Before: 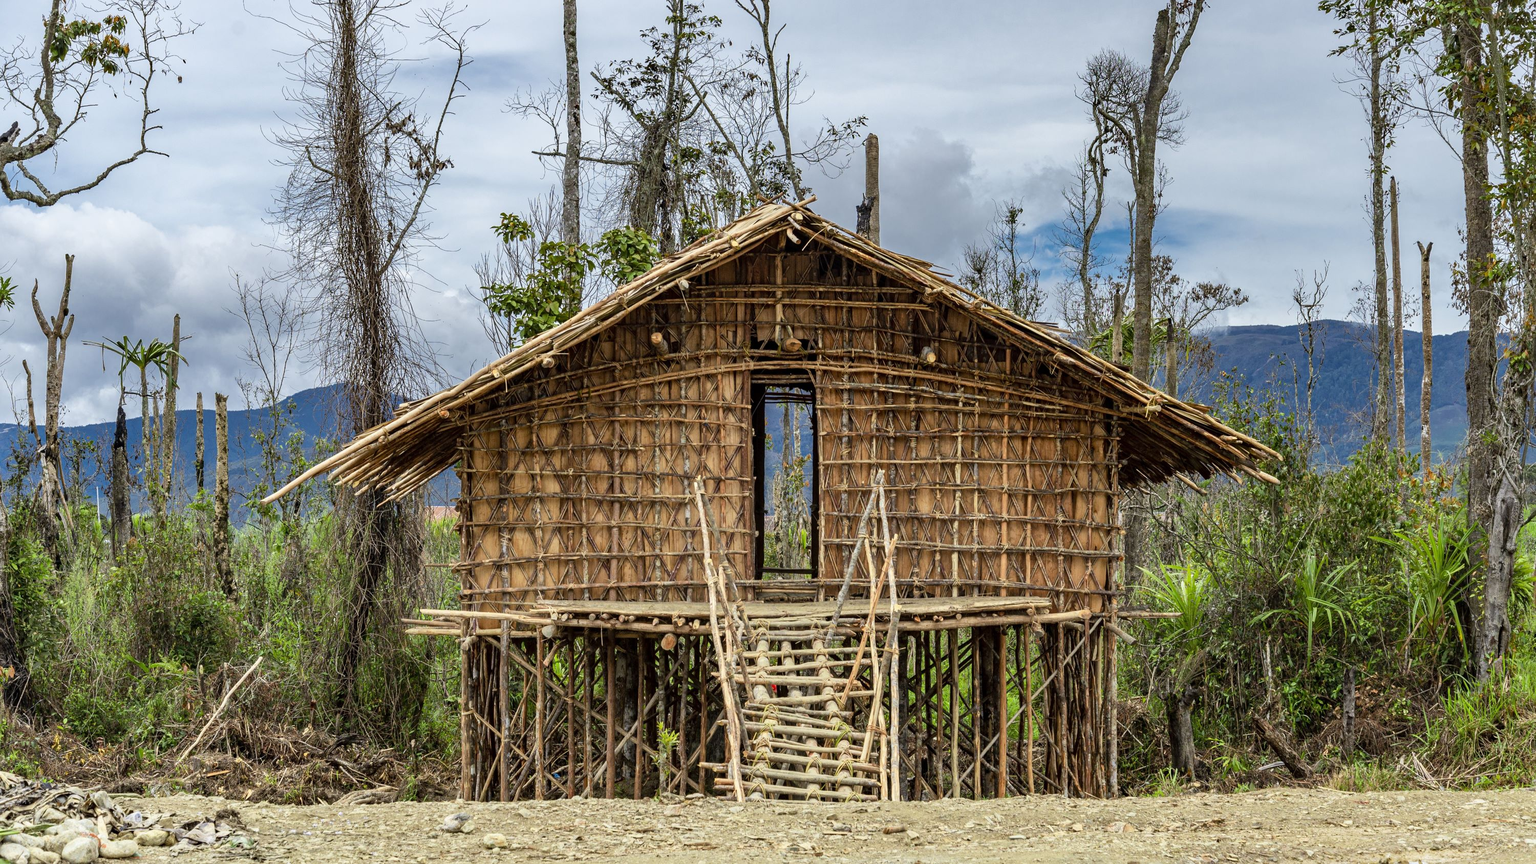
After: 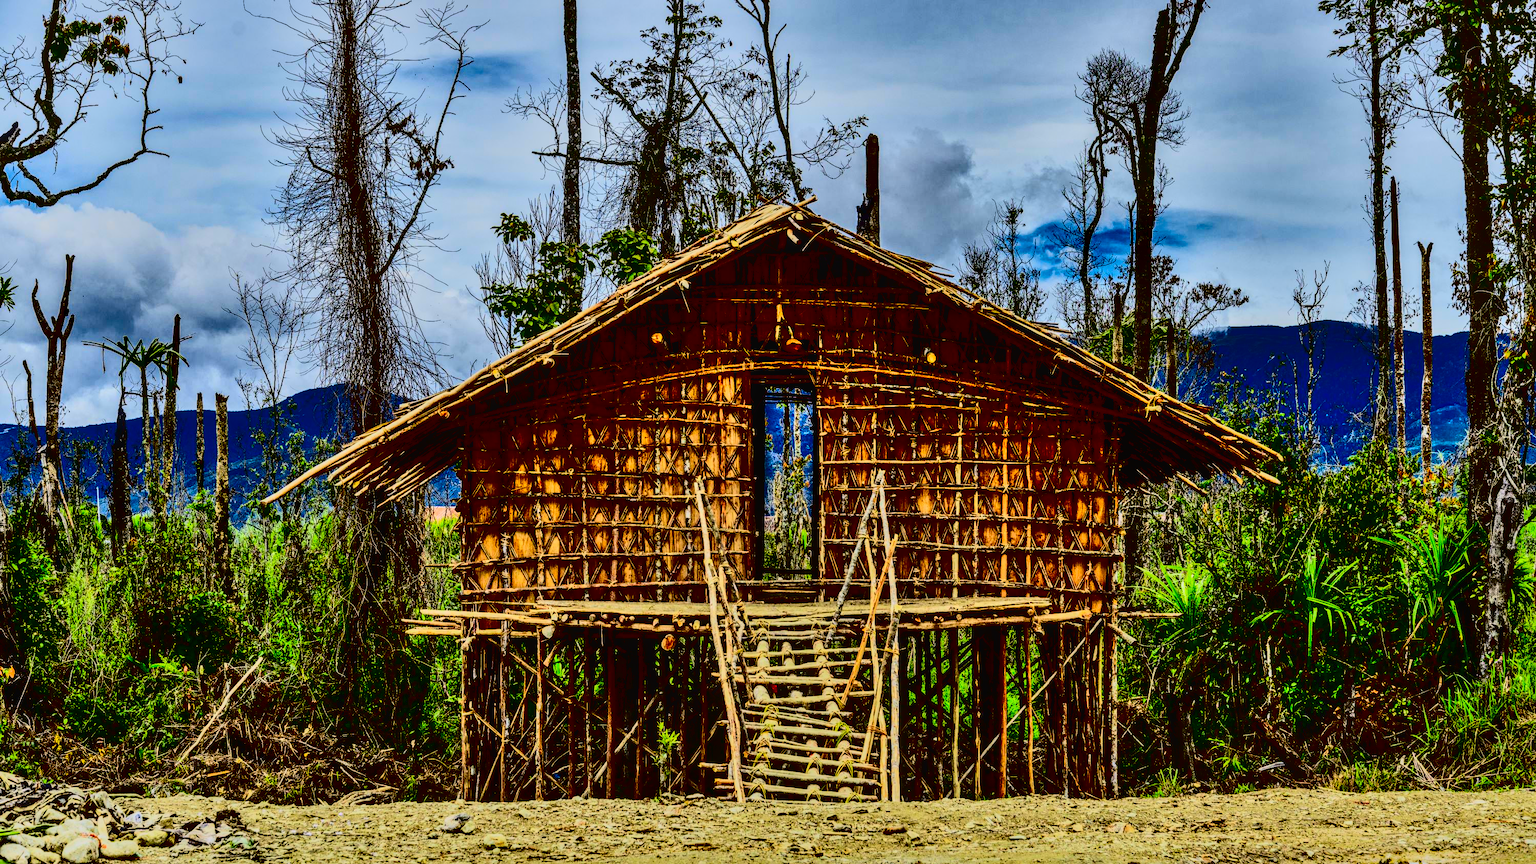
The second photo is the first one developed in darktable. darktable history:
contrast brightness saturation: contrast 0.77, brightness -1, saturation 1
shadows and highlights: shadows 80.73, white point adjustment -9.07, highlights -61.46, soften with gaussian
local contrast: on, module defaults
